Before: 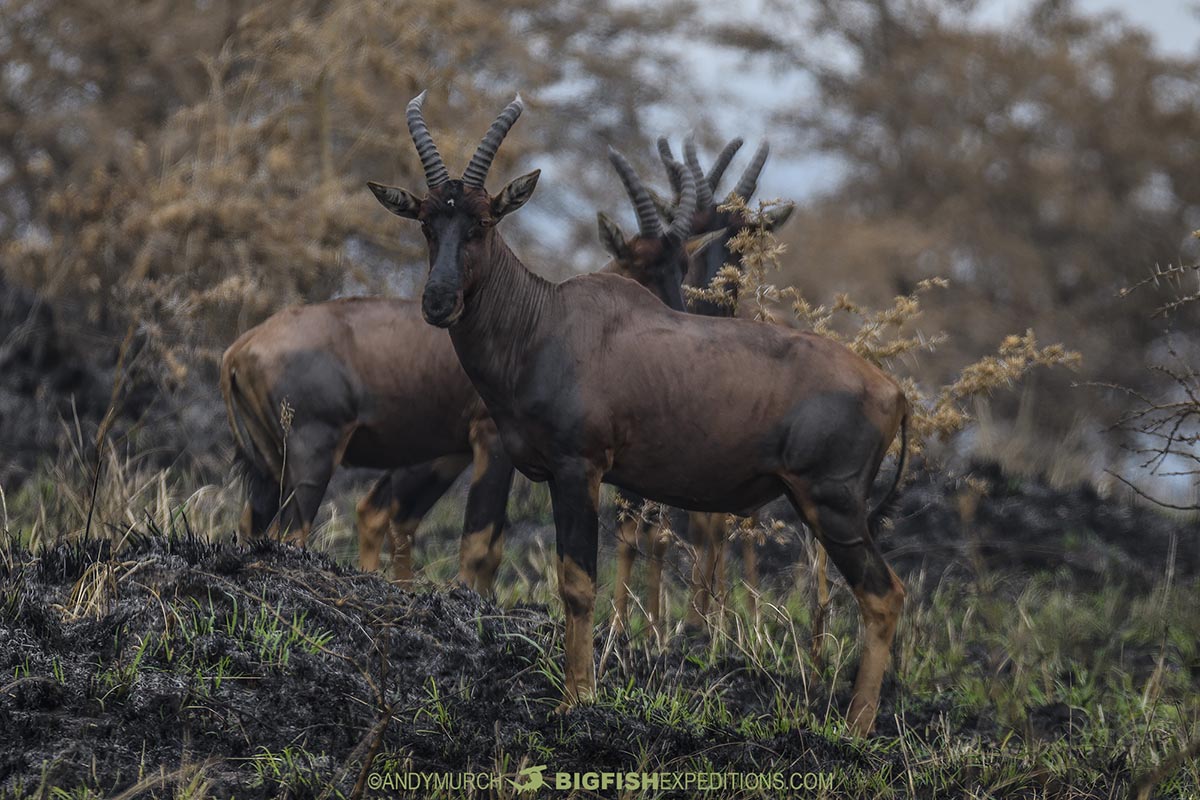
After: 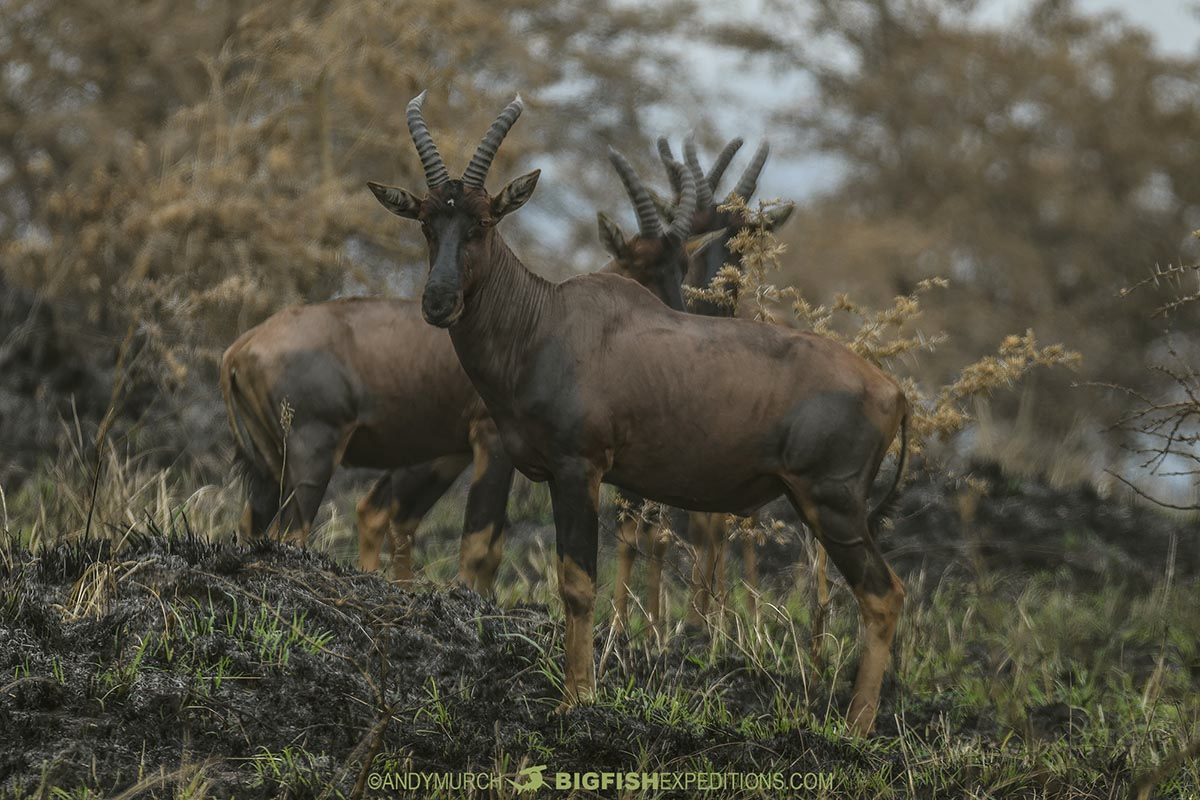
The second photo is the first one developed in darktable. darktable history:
shadows and highlights: shadows 0, highlights 40
color balance: mode lift, gamma, gain (sRGB), lift [1.04, 1, 1, 0.97], gamma [1.01, 1, 1, 0.97], gain [0.96, 1, 1, 0.97]
